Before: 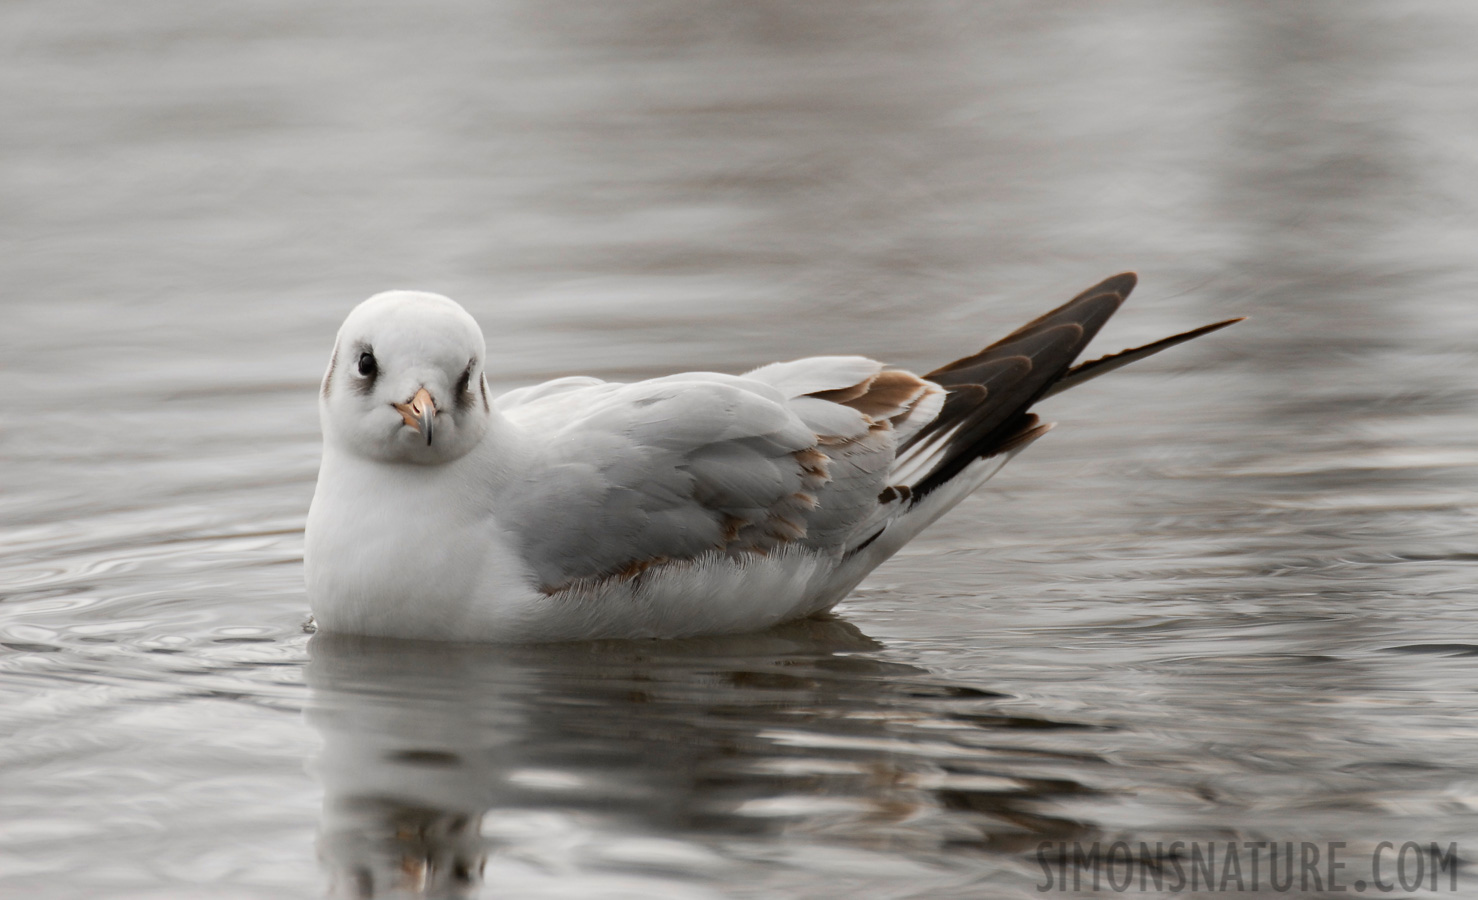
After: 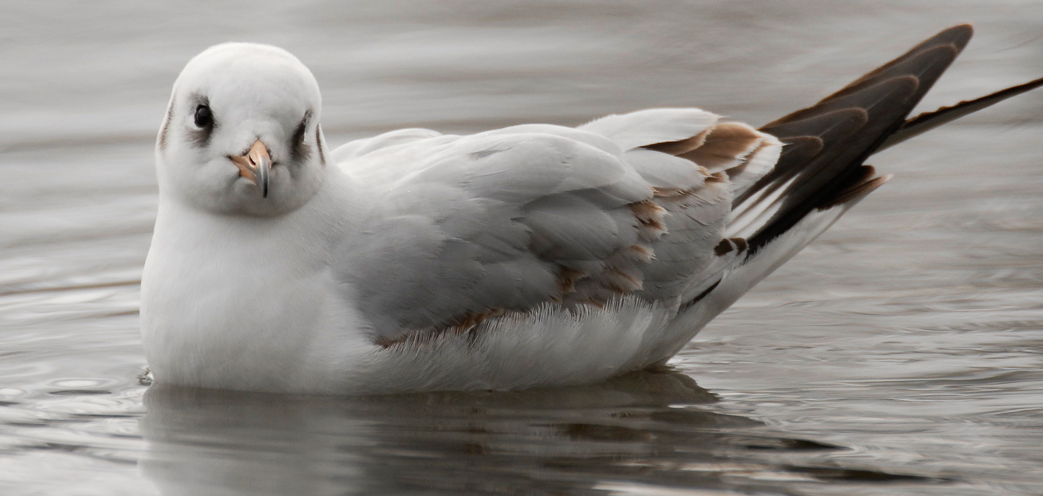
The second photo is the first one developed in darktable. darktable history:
contrast brightness saturation: saturation -0.048
crop: left 11.099%, top 27.58%, right 18.318%, bottom 17.228%
